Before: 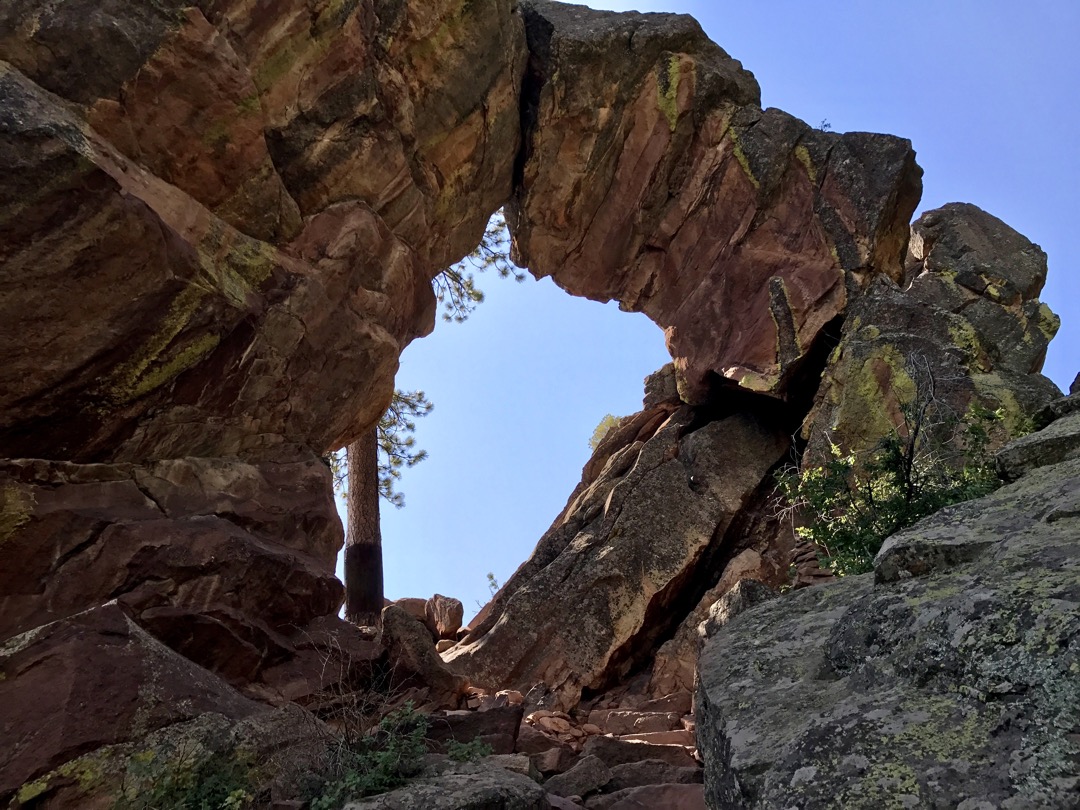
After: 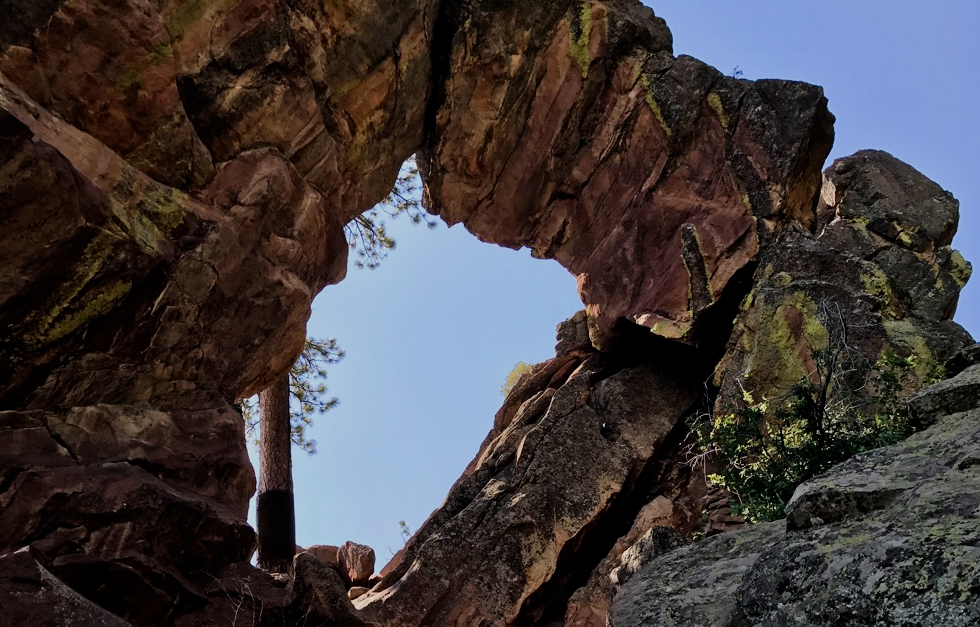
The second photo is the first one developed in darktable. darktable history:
crop: left 8.155%, top 6.611%, bottom 15.385%
filmic rgb: black relative exposure -7.65 EV, white relative exposure 4.56 EV, hardness 3.61, contrast 1.106
